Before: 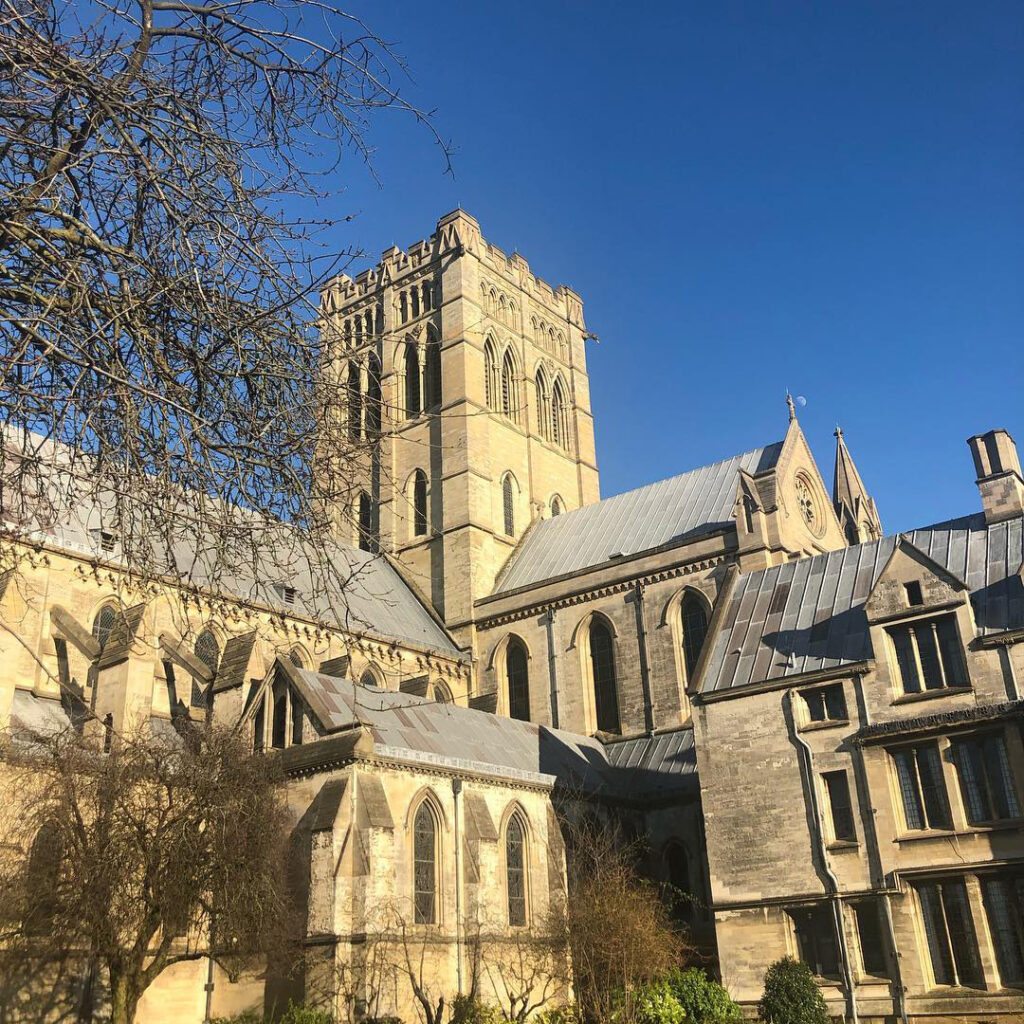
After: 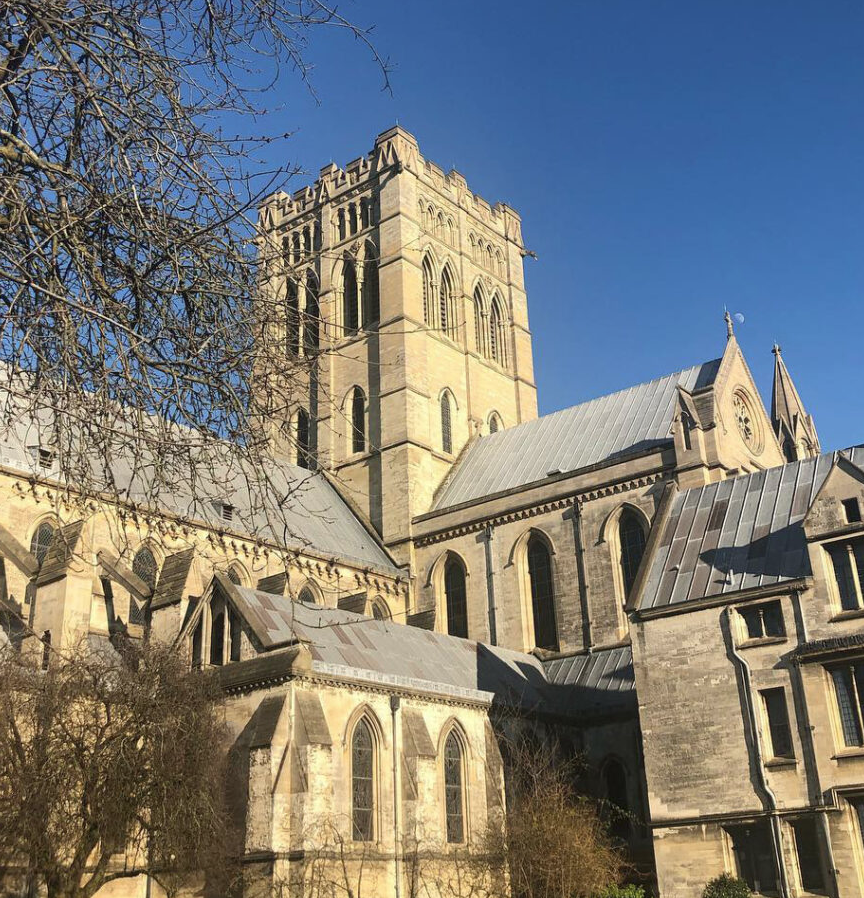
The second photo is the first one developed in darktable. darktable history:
exposure: compensate exposure bias true, compensate highlight preservation false
crop: left 6.056%, top 8.161%, right 9.53%, bottom 4.055%
contrast brightness saturation: saturation -0.096
